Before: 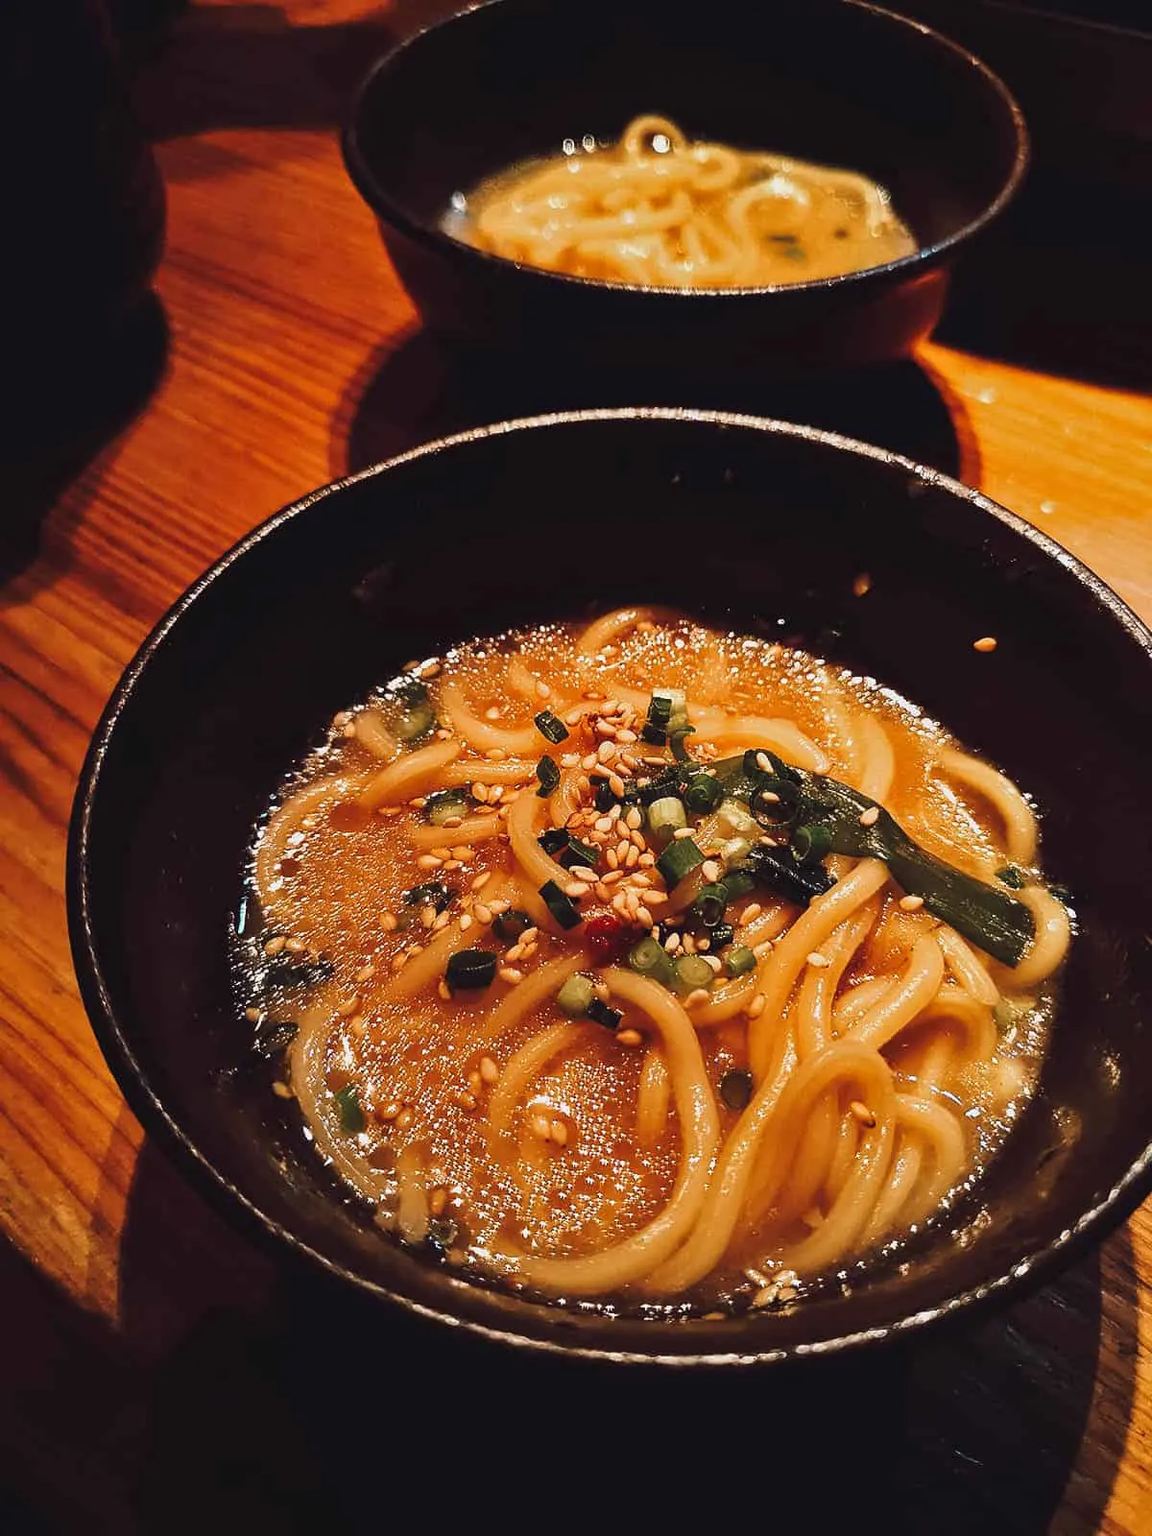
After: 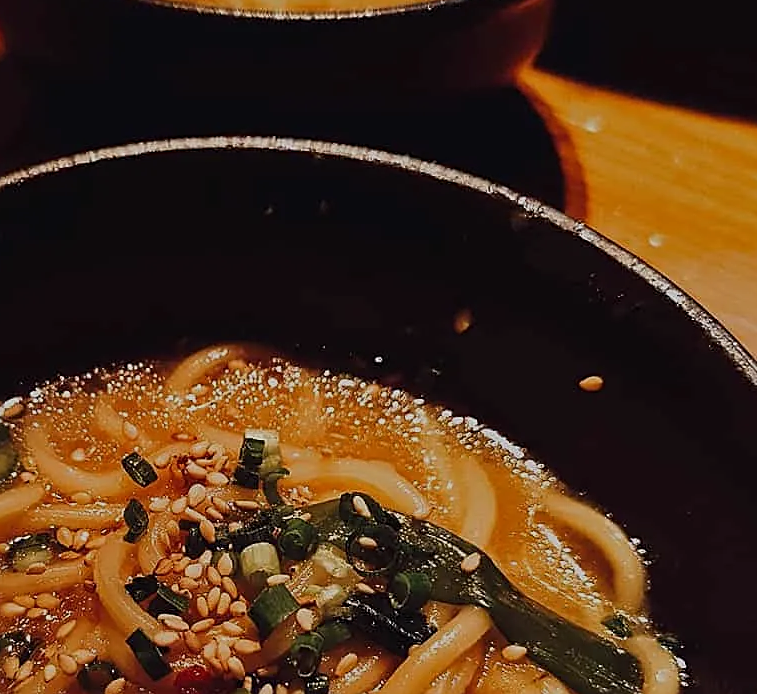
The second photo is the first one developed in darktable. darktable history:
exposure: black level correction 0, exposure -0.751 EV, compensate exposure bias true, compensate highlight preservation false
crop: left 36.305%, top 18.045%, right 0.581%, bottom 38.528%
sharpen: on, module defaults
